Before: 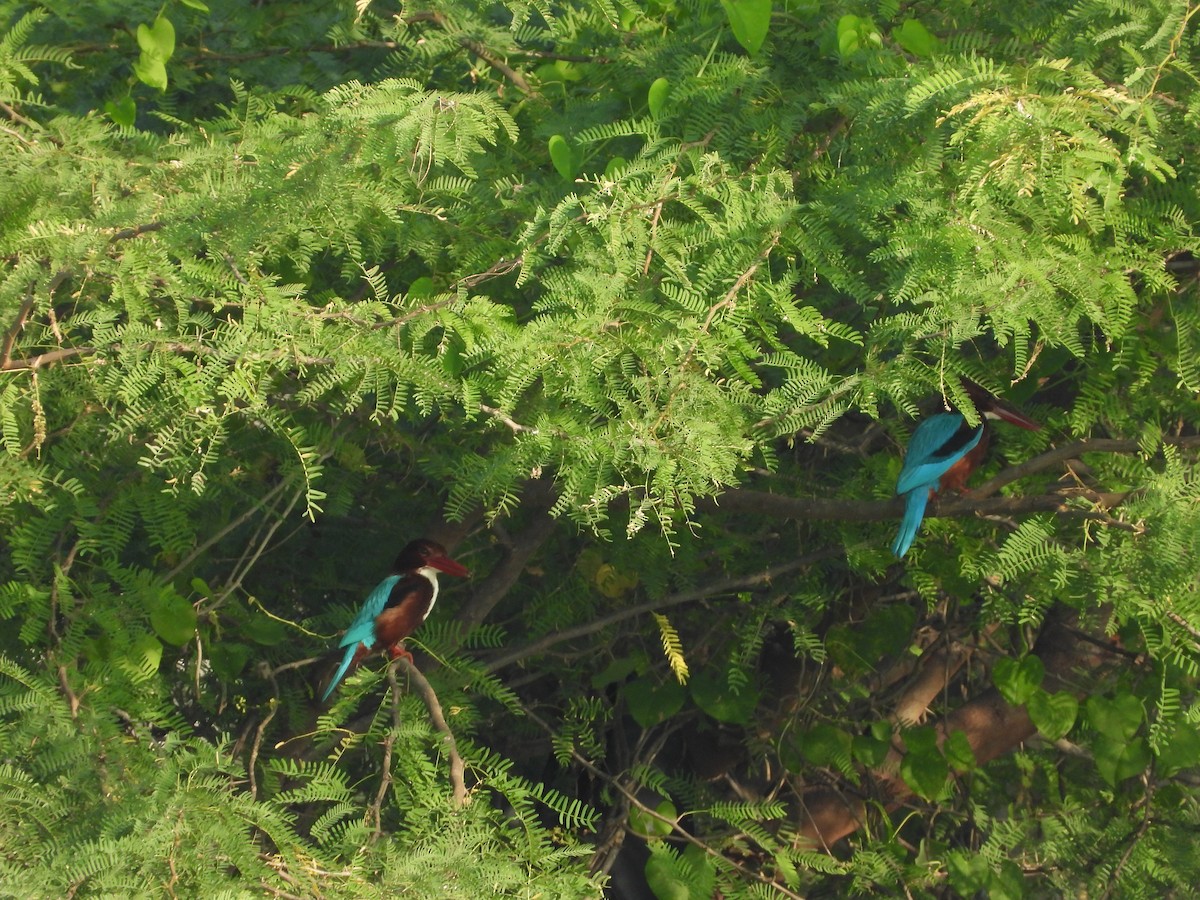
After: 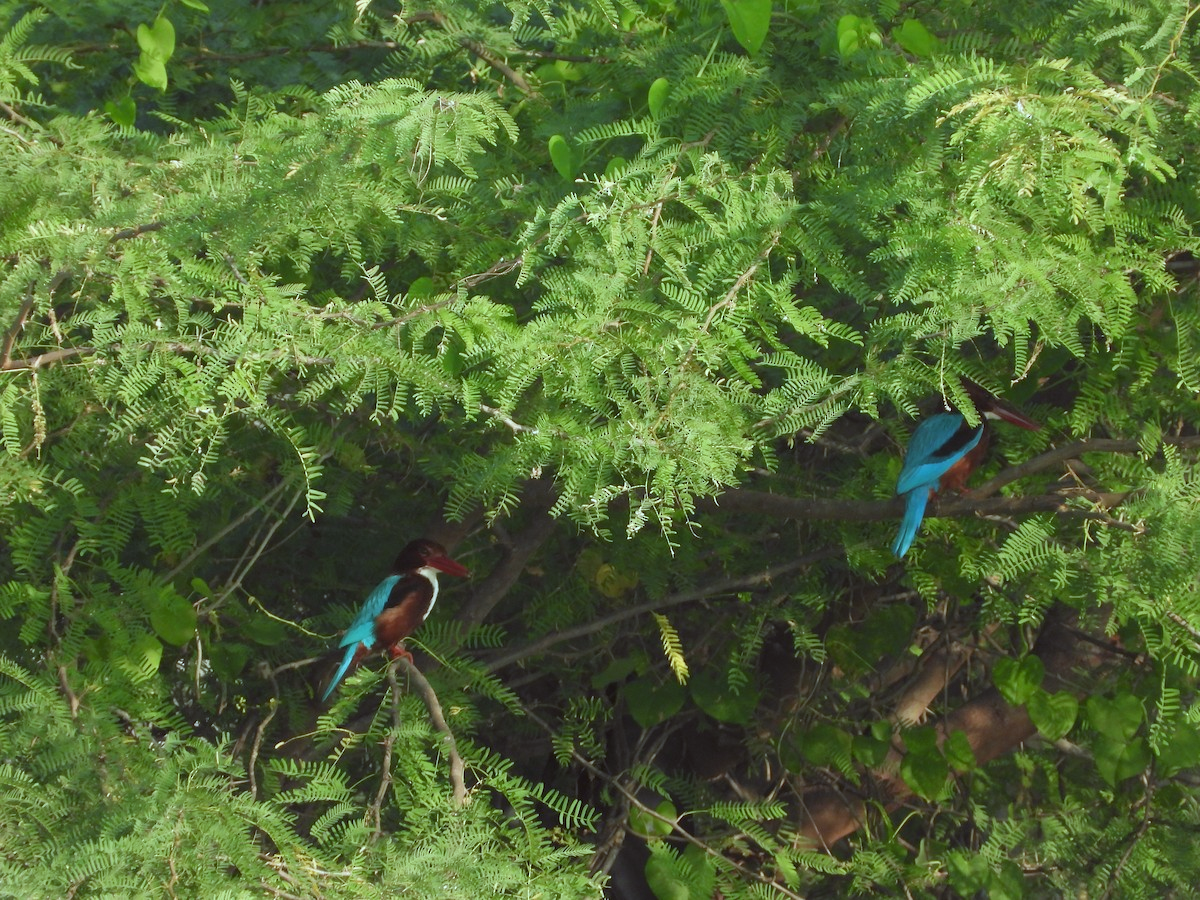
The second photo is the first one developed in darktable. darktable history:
white balance: red 0.931, blue 1.11
color correction: highlights a* -4.98, highlights b* -3.76, shadows a* 3.83, shadows b* 4.08
